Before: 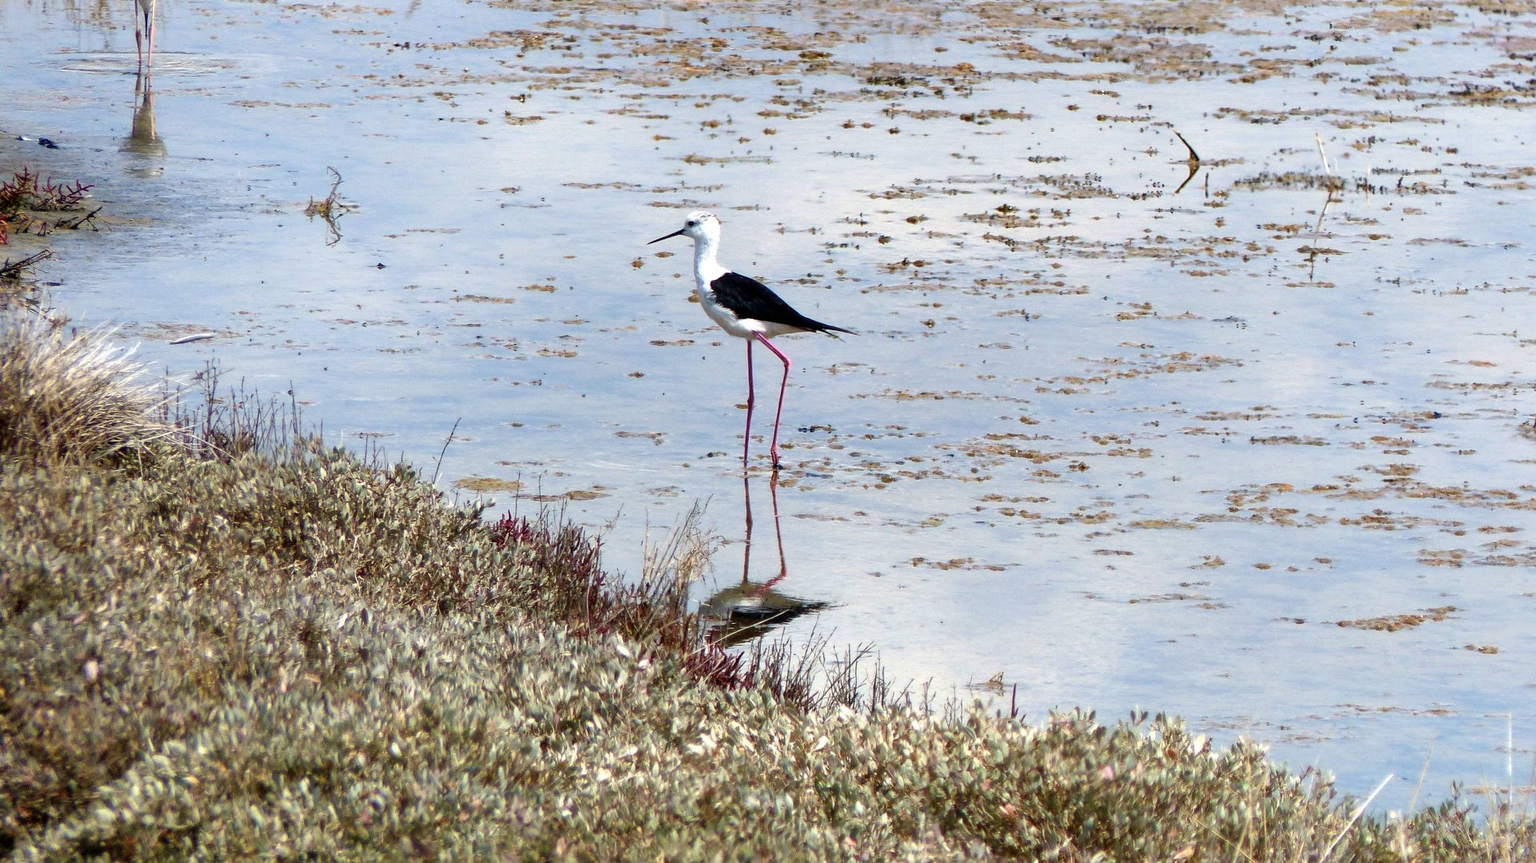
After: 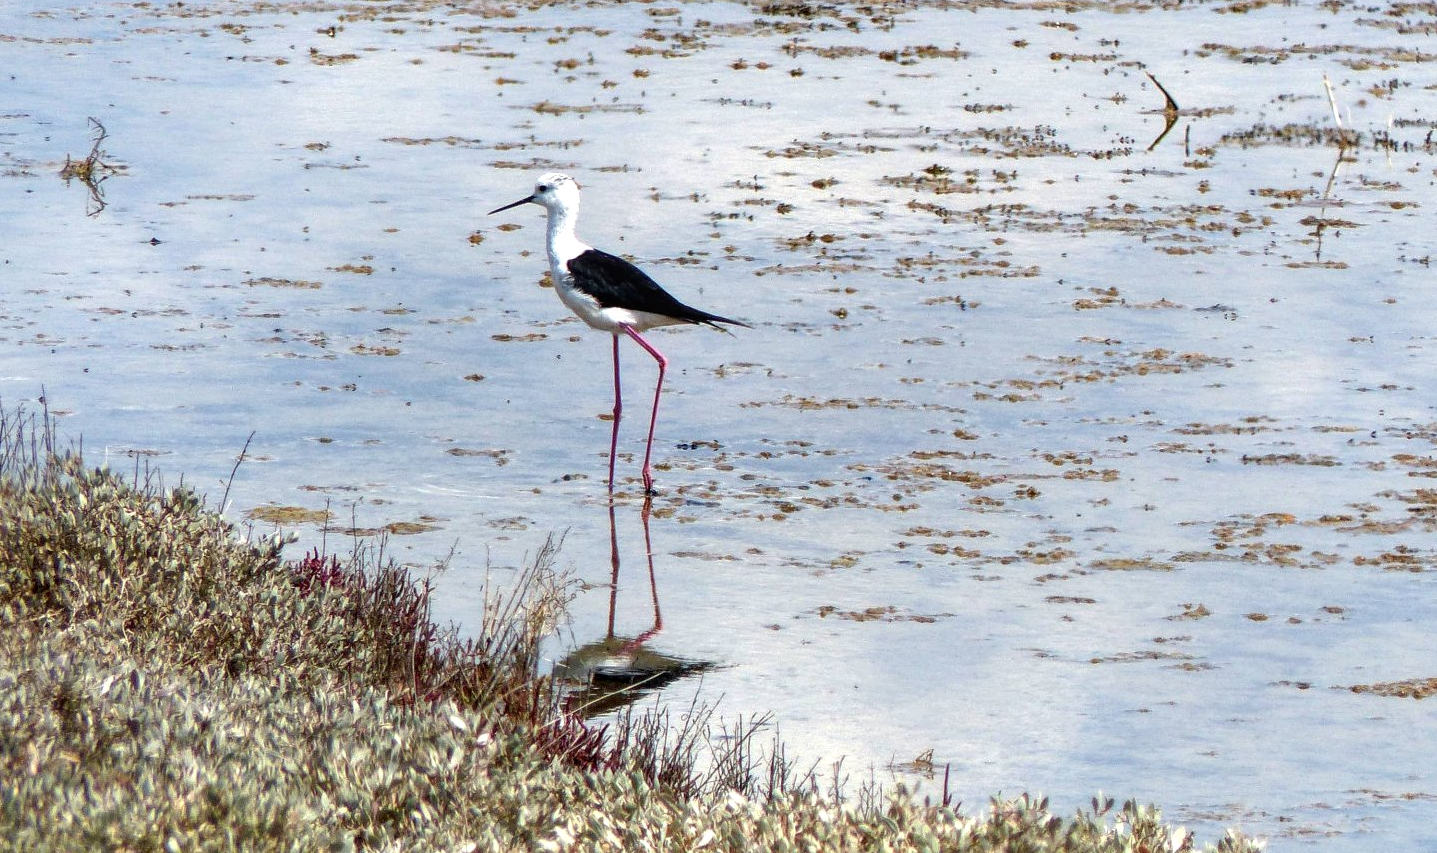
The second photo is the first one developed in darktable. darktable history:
crop: left 16.762%, top 8.435%, right 8.349%, bottom 12.452%
local contrast: highlights 92%, shadows 88%, detail 160%, midtone range 0.2
